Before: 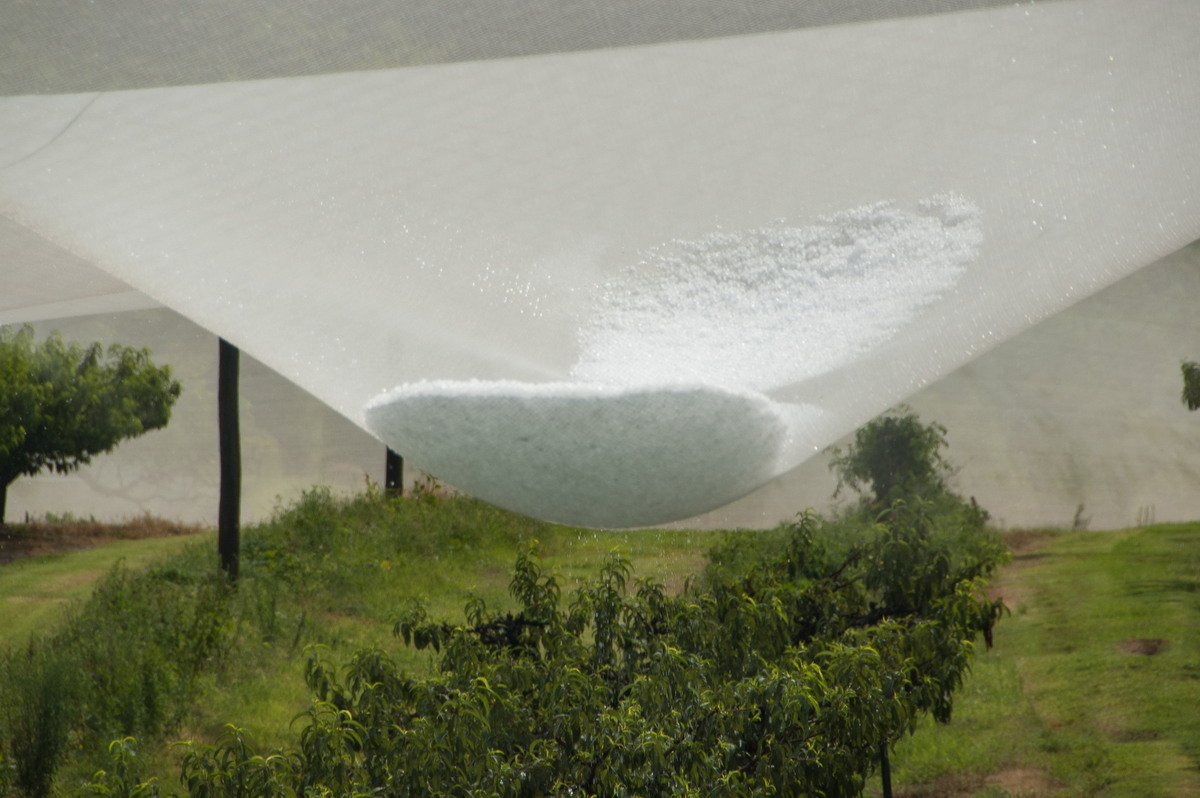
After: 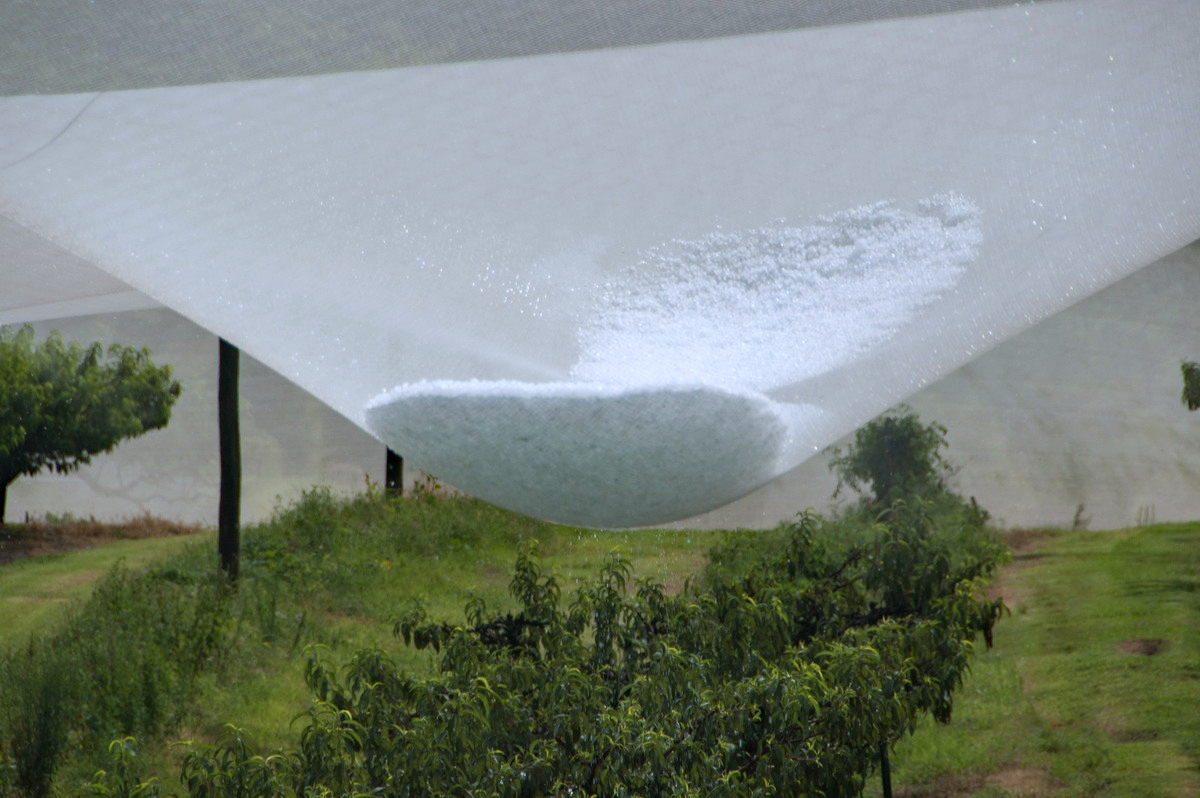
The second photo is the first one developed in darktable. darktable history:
haze removal: adaptive false
color calibration: illuminant as shot in camera, x 0.37, y 0.382, temperature 4318.7 K
